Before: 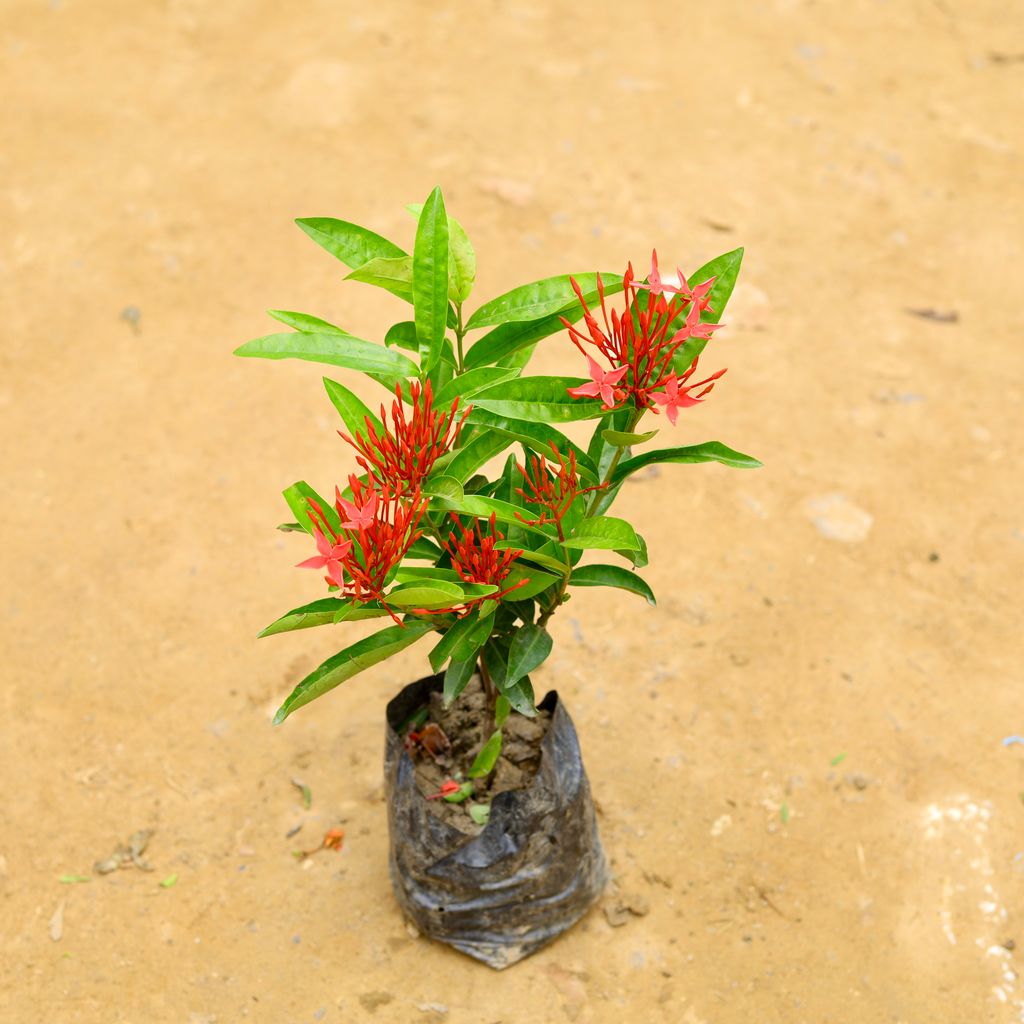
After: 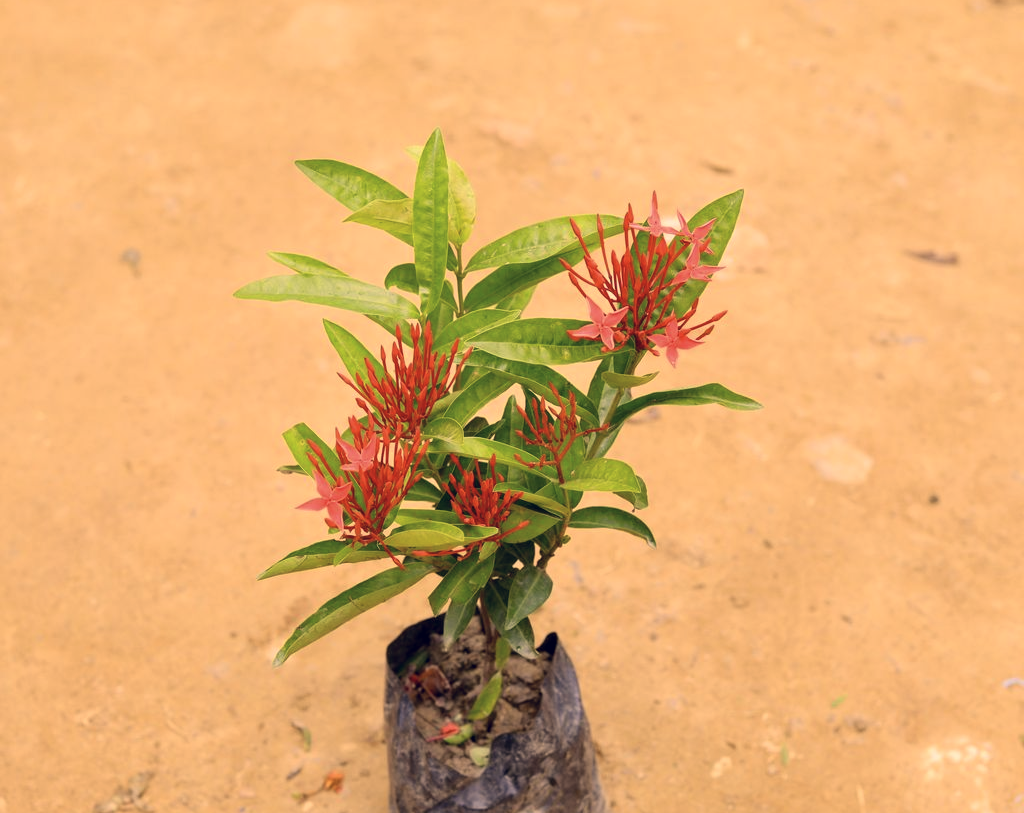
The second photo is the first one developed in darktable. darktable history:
crop and rotate: top 5.667%, bottom 14.937%
exposure: black level correction 0.001, exposure -0.125 EV, compensate exposure bias true, compensate highlight preservation false
color correction: highlights a* 19.59, highlights b* 27.49, shadows a* 3.46, shadows b* -17.28, saturation 0.73
